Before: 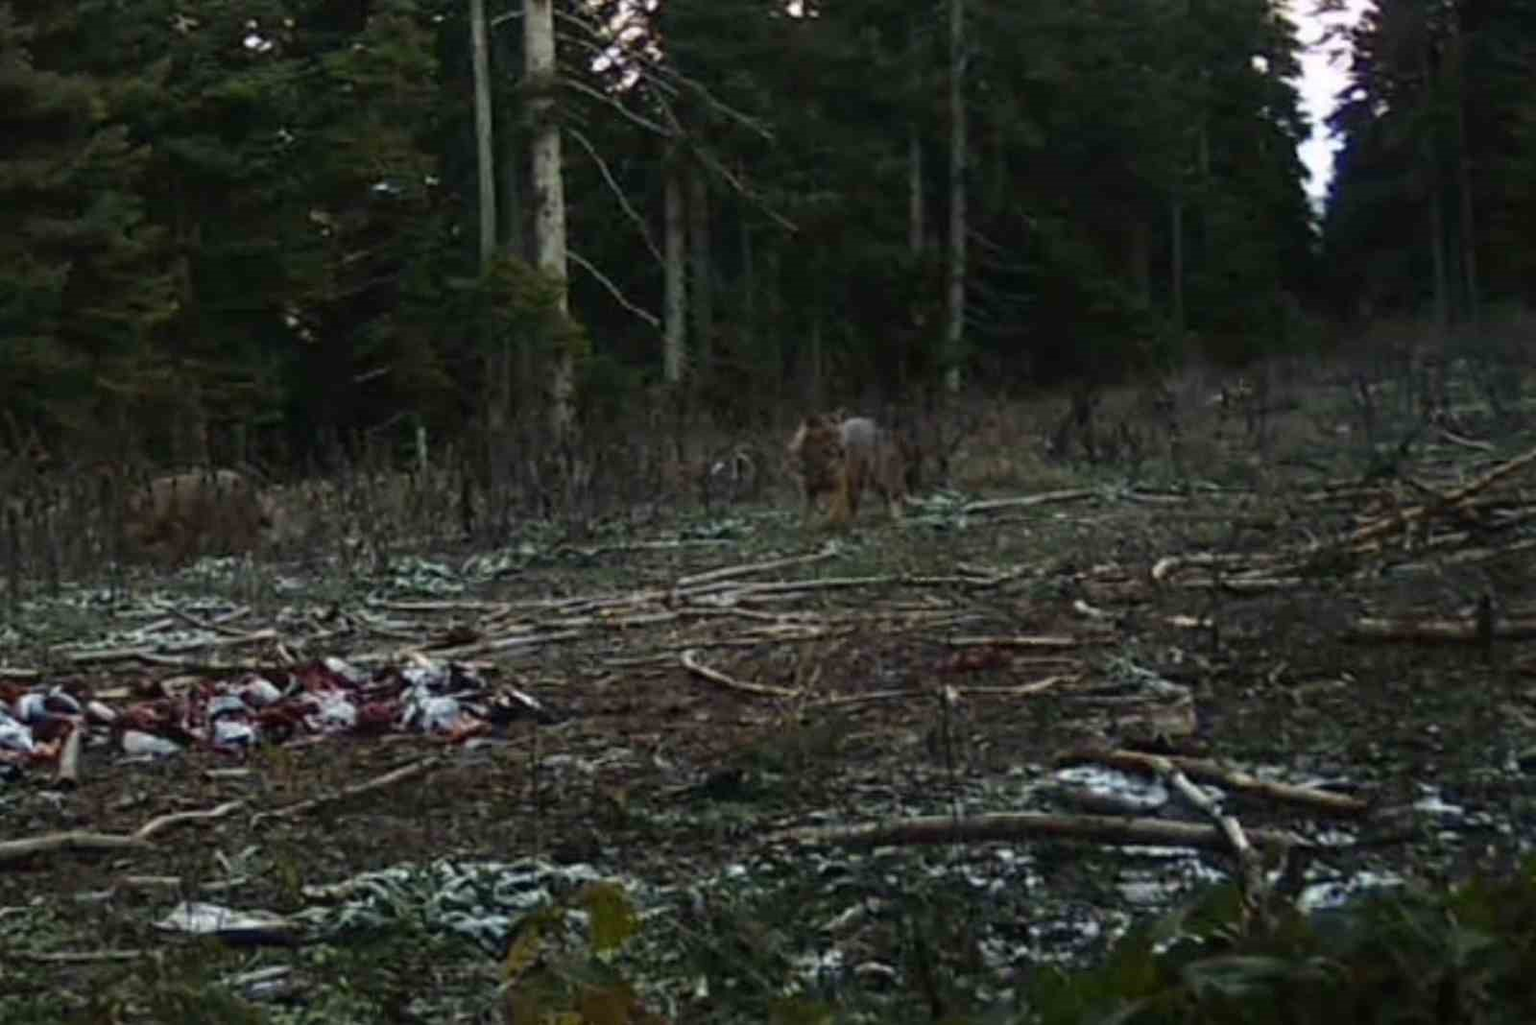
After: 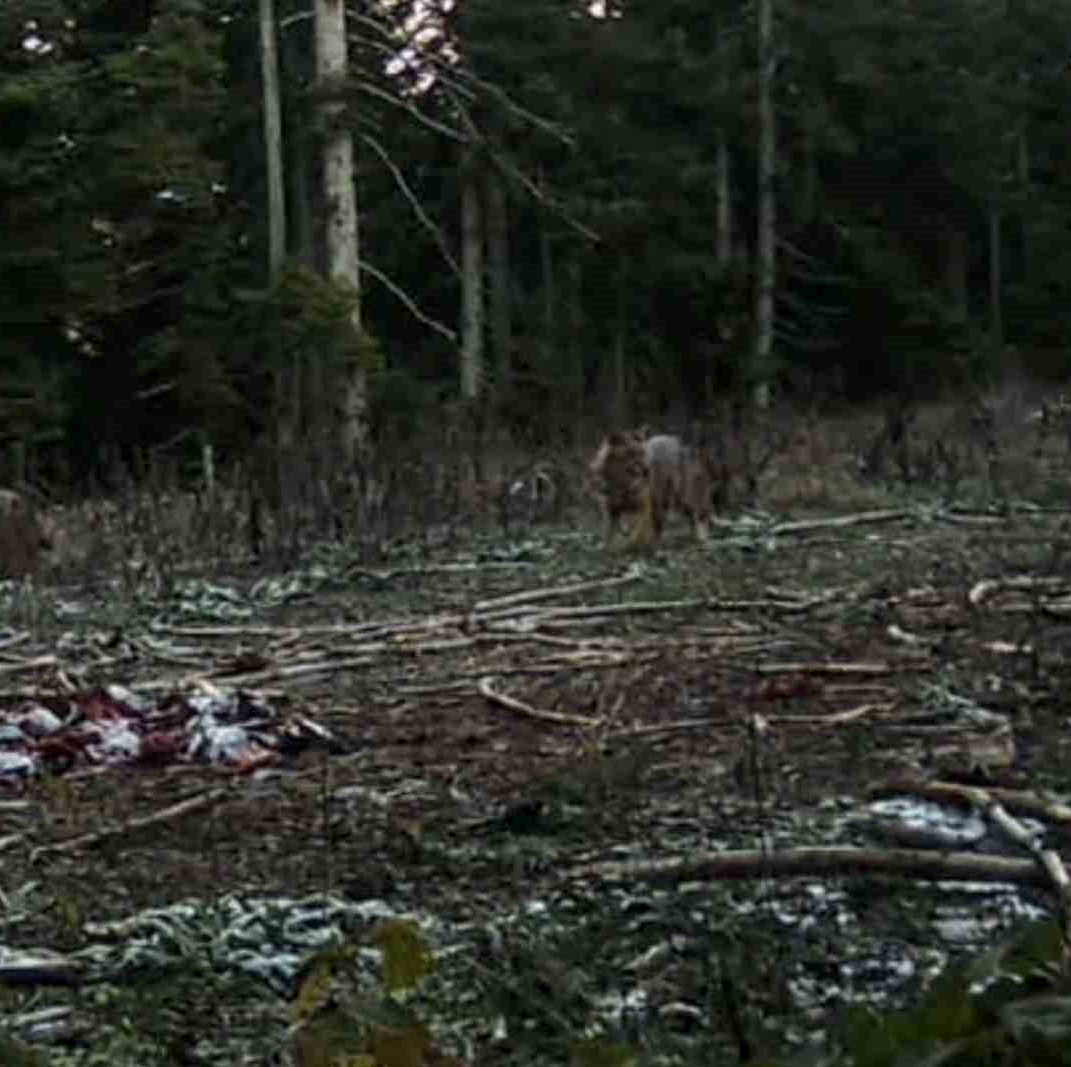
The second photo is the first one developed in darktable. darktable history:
crop and rotate: left 14.455%, right 18.602%
local contrast: on, module defaults
